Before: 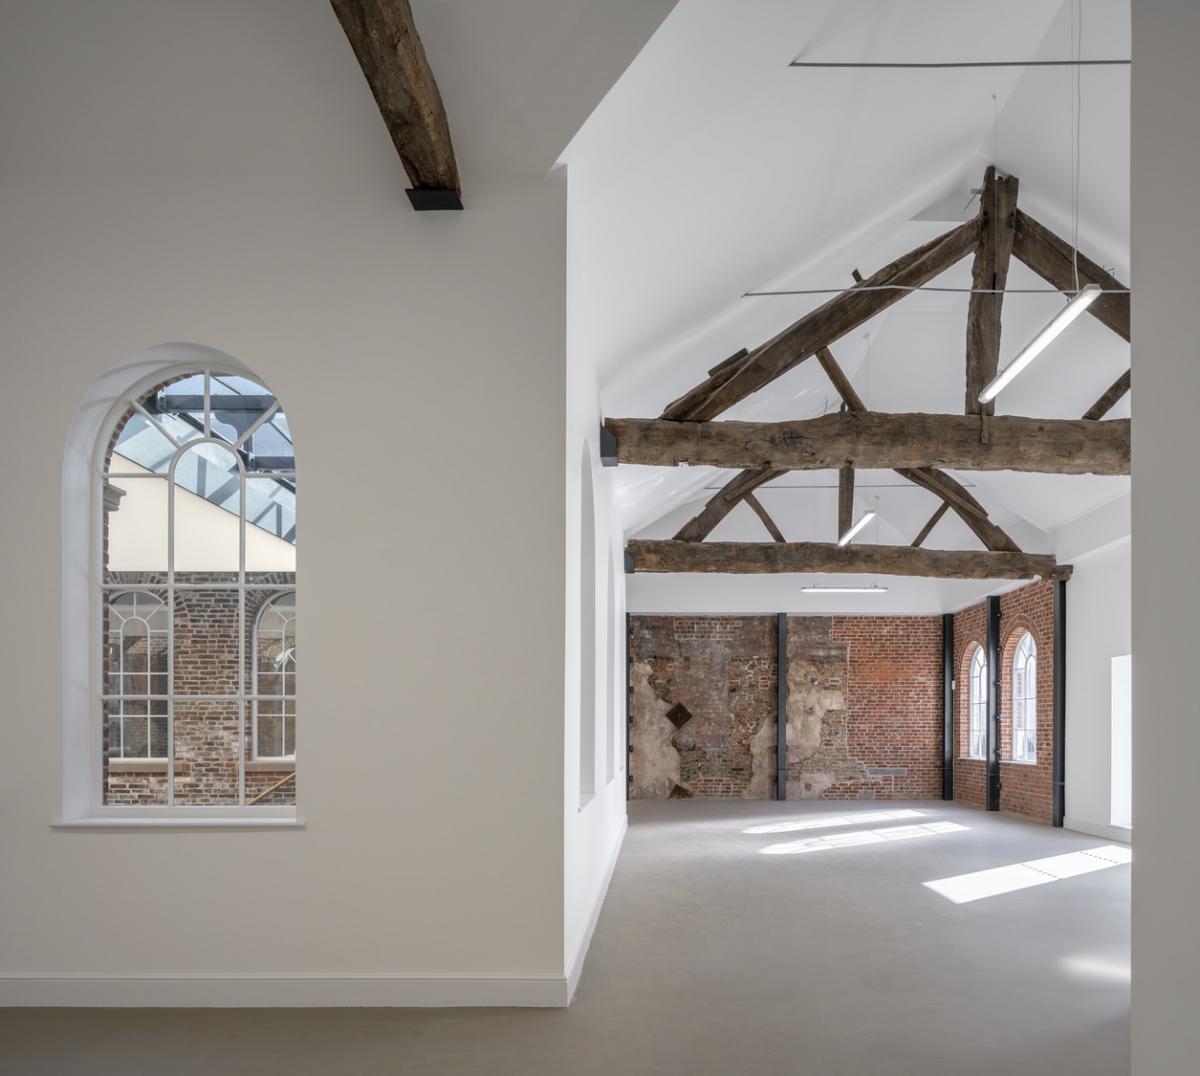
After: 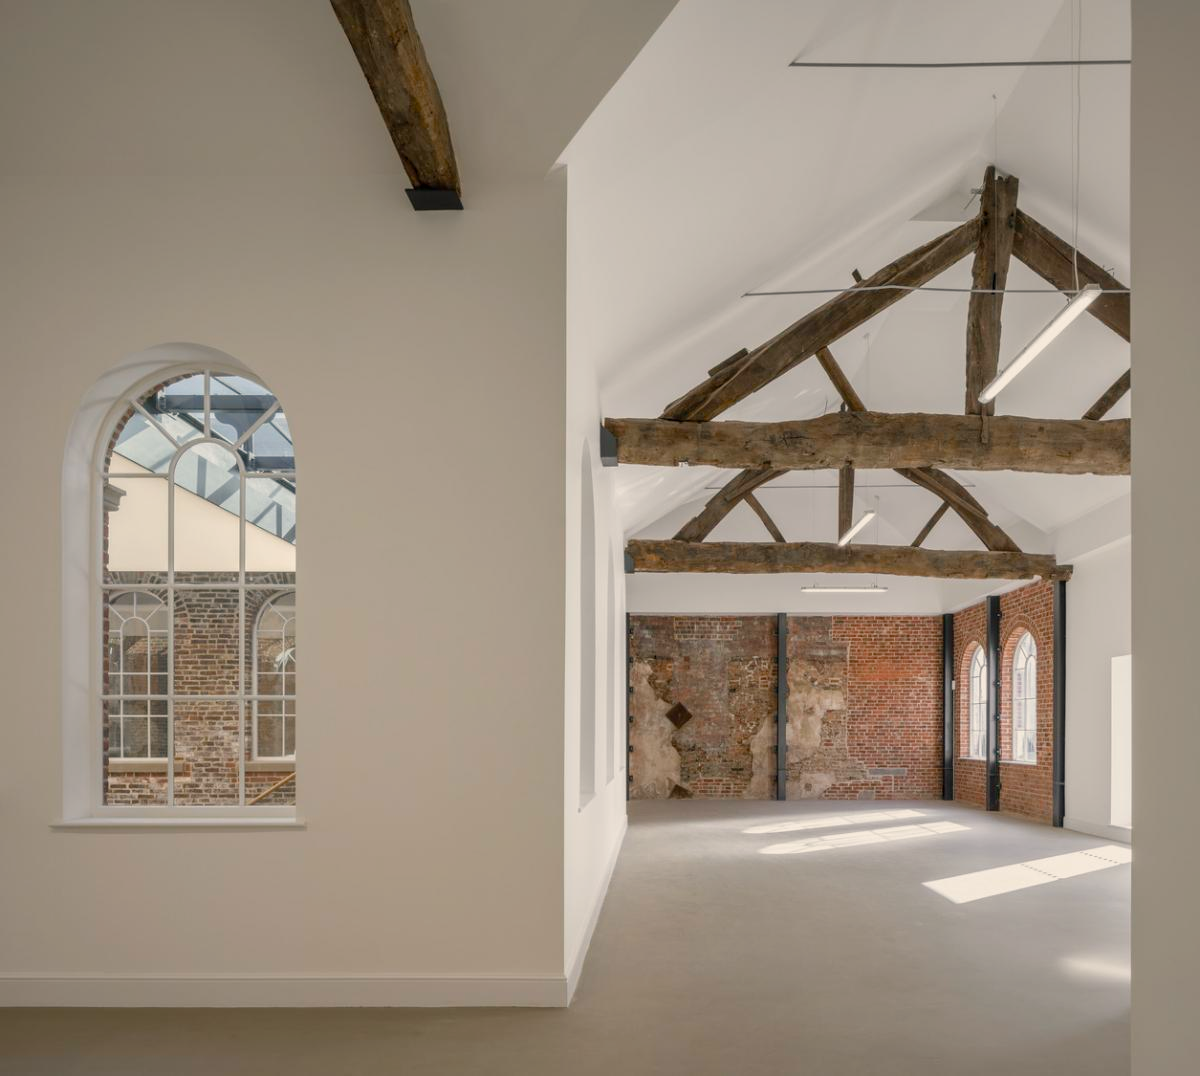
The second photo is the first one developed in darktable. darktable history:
white balance: red 1.045, blue 0.932
color balance rgb: shadows lift › chroma 1%, shadows lift › hue 113°, highlights gain › chroma 0.2%, highlights gain › hue 333°, perceptual saturation grading › global saturation 20%, perceptual saturation grading › highlights -25%, perceptual saturation grading › shadows 25%, contrast -10%
